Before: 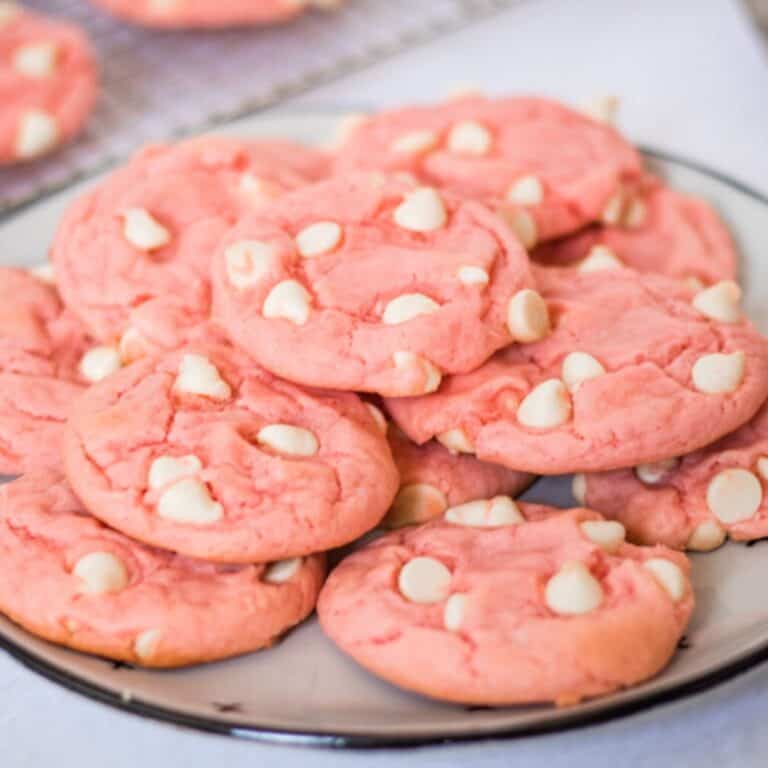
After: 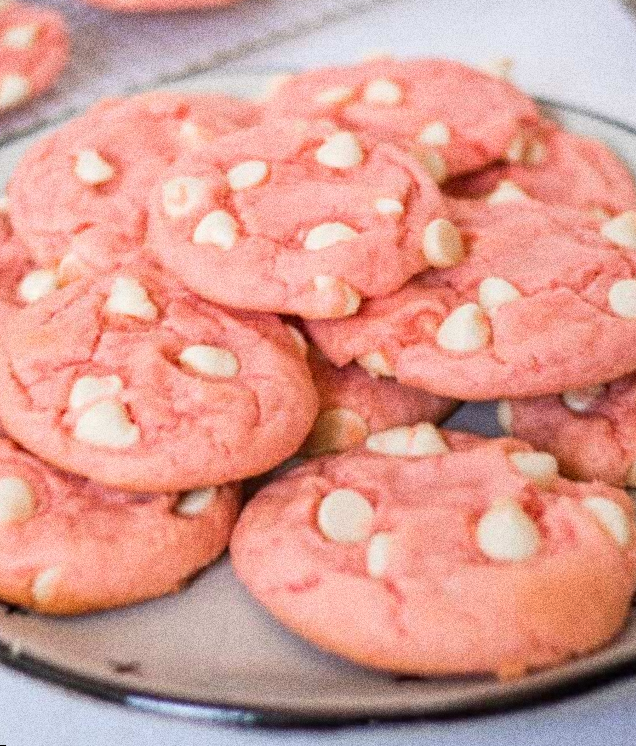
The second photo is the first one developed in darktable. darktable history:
rotate and perspective: rotation 0.72°, lens shift (vertical) -0.352, lens shift (horizontal) -0.051, crop left 0.152, crop right 0.859, crop top 0.019, crop bottom 0.964
grain: coarseness 10.62 ISO, strength 55.56%
